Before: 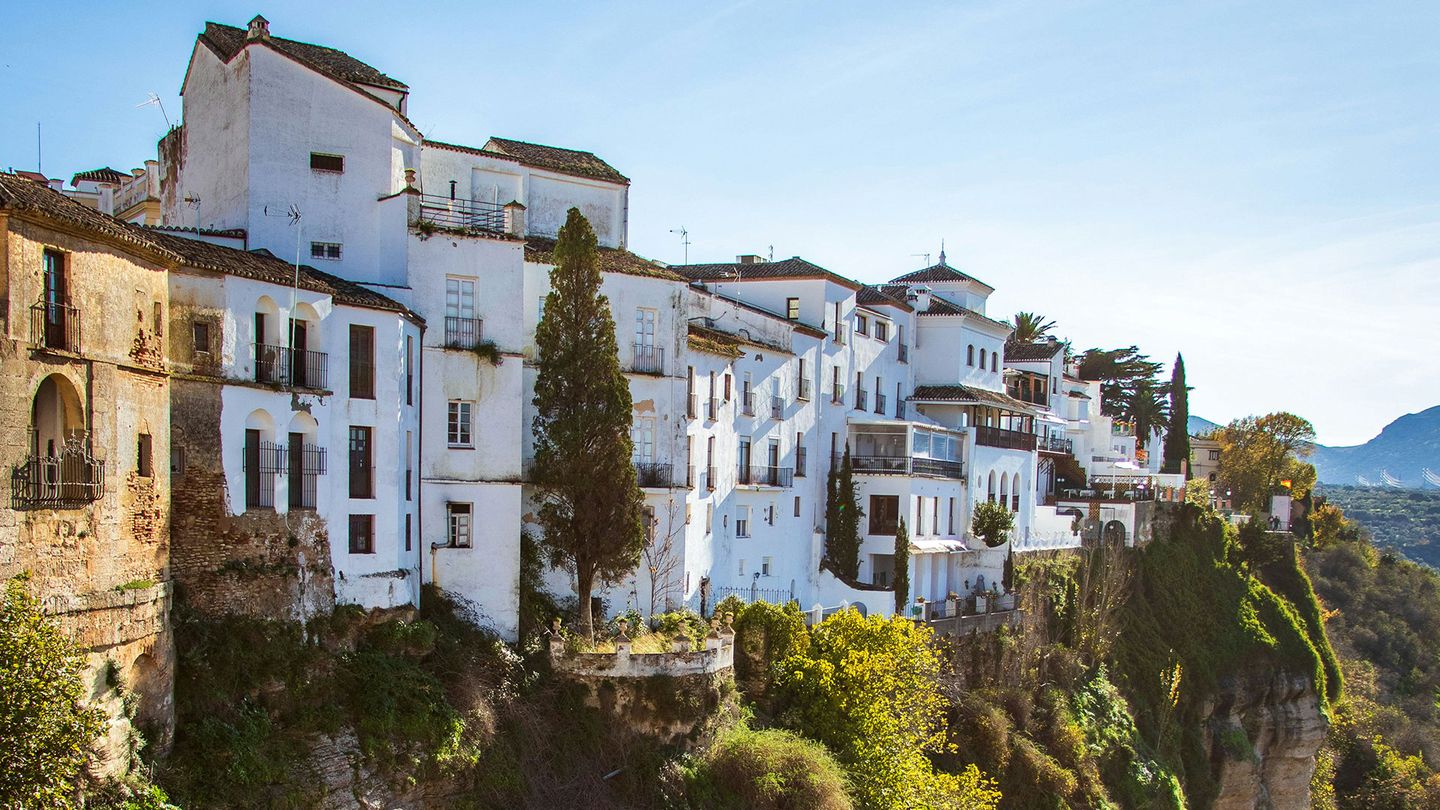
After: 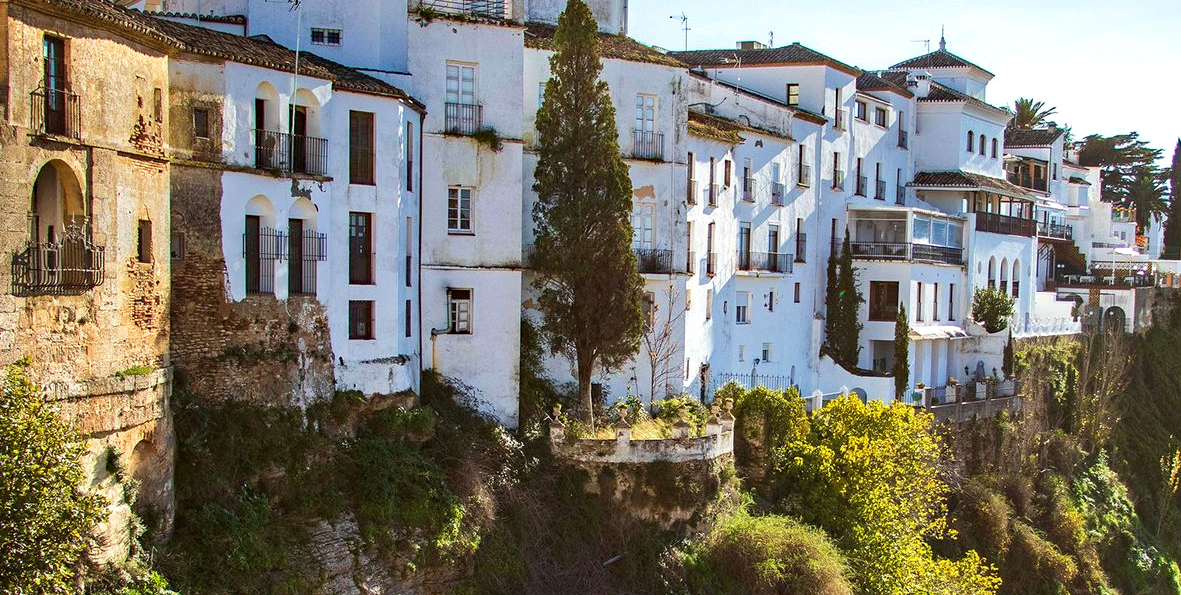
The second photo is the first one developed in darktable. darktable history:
haze removal: compatibility mode true, adaptive false
exposure: exposure 0.161 EV, compensate highlight preservation false
crop: top 26.531%, right 17.959%
